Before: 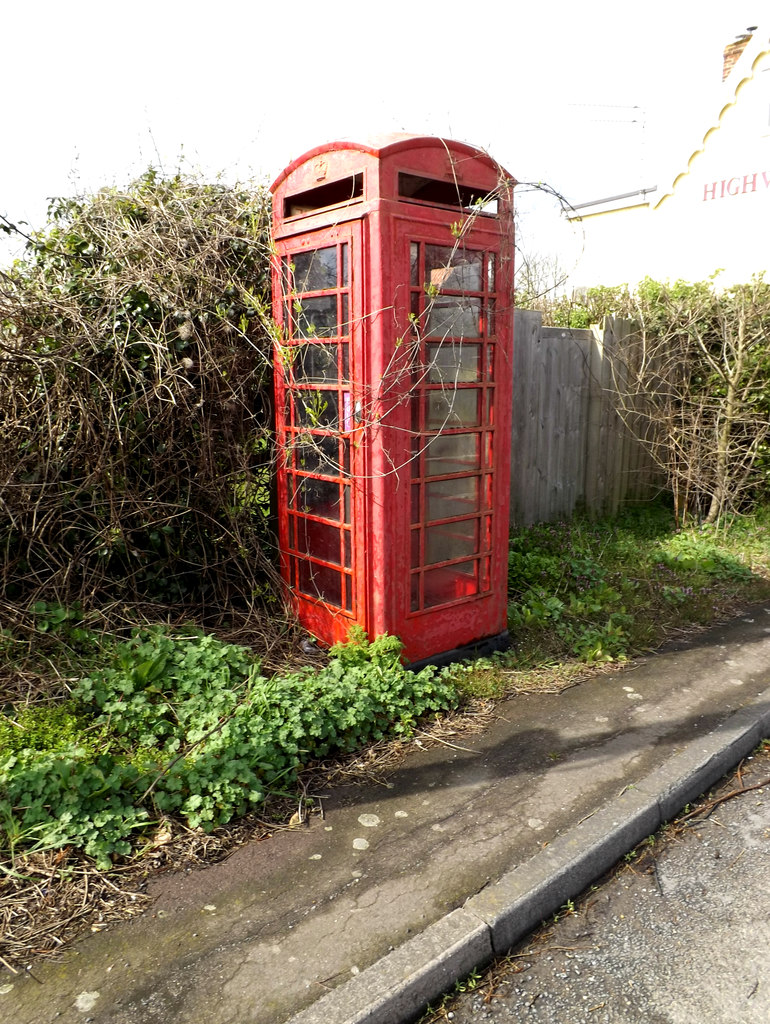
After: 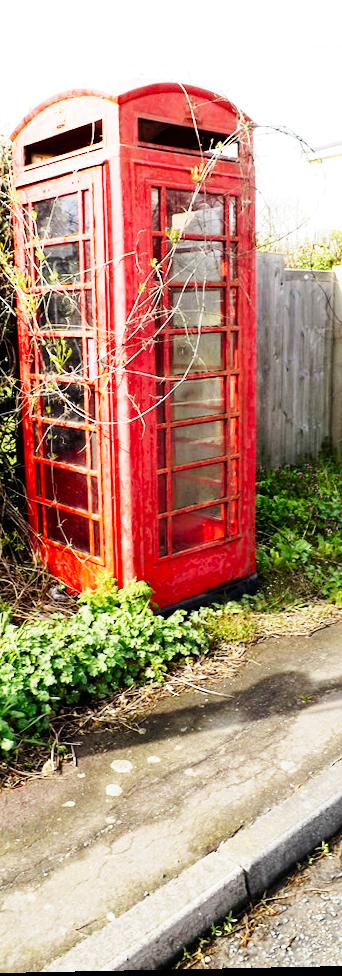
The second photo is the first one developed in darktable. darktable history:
crop: left 33.452%, top 6.025%, right 23.155%
base curve: curves: ch0 [(0, 0) (0, 0.001) (0.001, 0.001) (0.004, 0.002) (0.007, 0.004) (0.015, 0.013) (0.033, 0.045) (0.052, 0.096) (0.075, 0.17) (0.099, 0.241) (0.163, 0.42) (0.219, 0.55) (0.259, 0.616) (0.327, 0.722) (0.365, 0.765) (0.522, 0.873) (0.547, 0.881) (0.689, 0.919) (0.826, 0.952) (1, 1)], preserve colors none
rotate and perspective: rotation -1.17°, automatic cropping off
